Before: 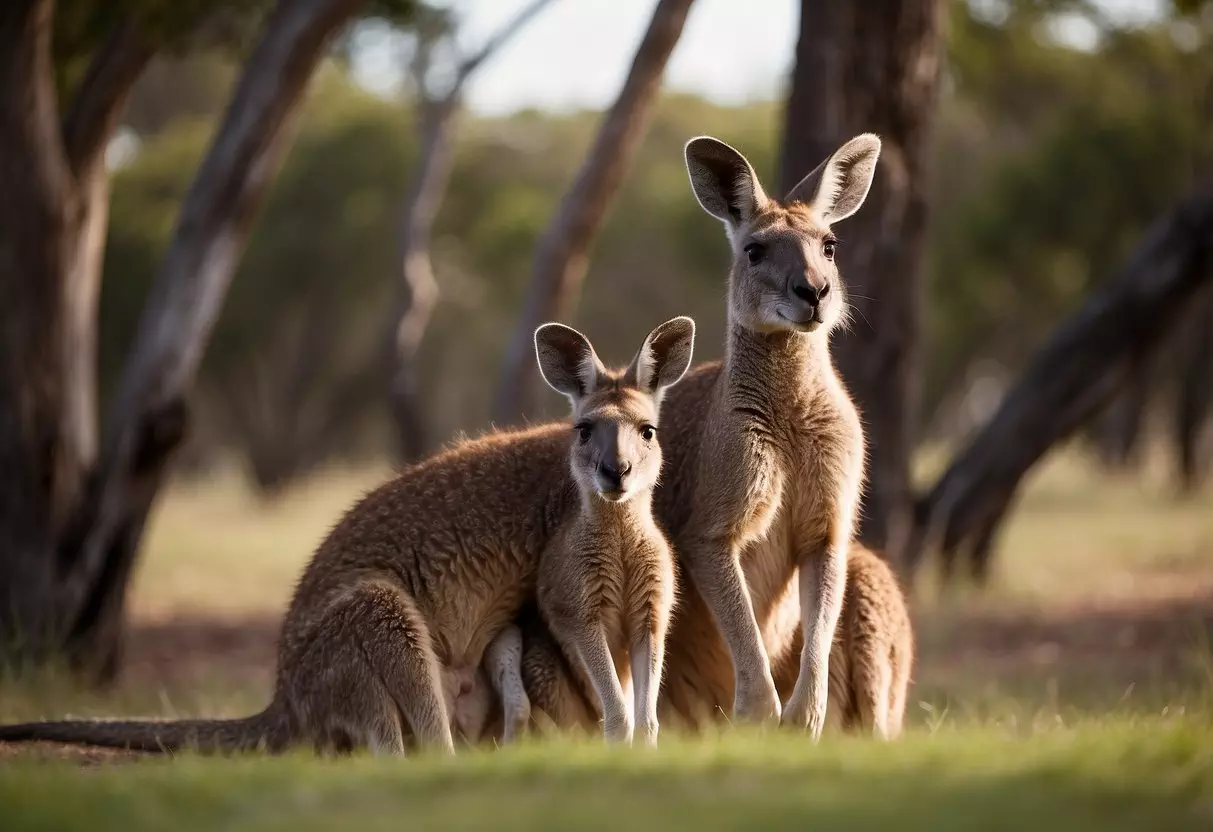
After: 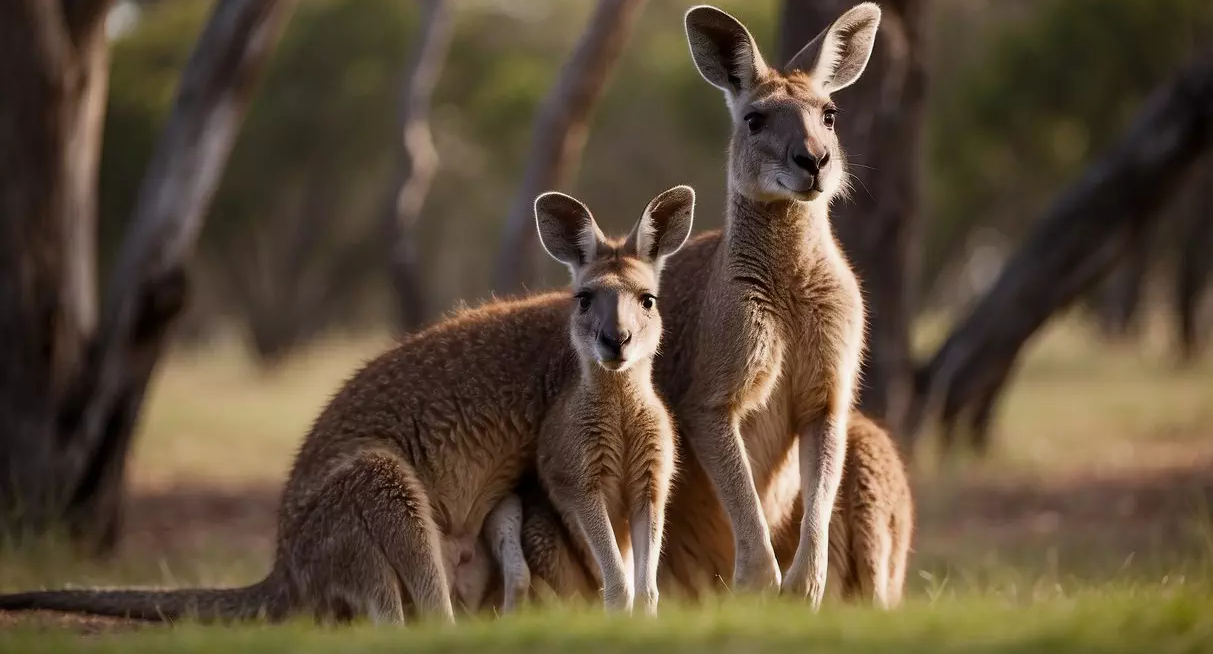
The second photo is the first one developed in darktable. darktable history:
crop and rotate: top 15.774%, bottom 5.506%
color zones: curves: ch0 [(0, 0.425) (0.143, 0.422) (0.286, 0.42) (0.429, 0.419) (0.571, 0.419) (0.714, 0.42) (0.857, 0.422) (1, 0.425)]
